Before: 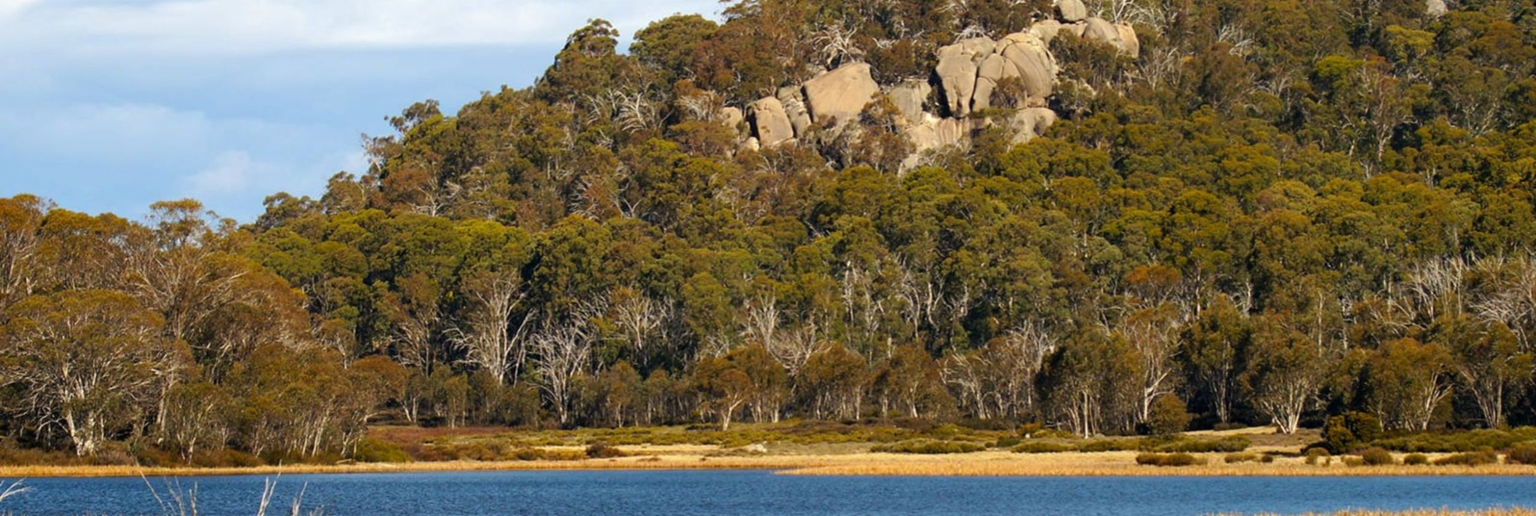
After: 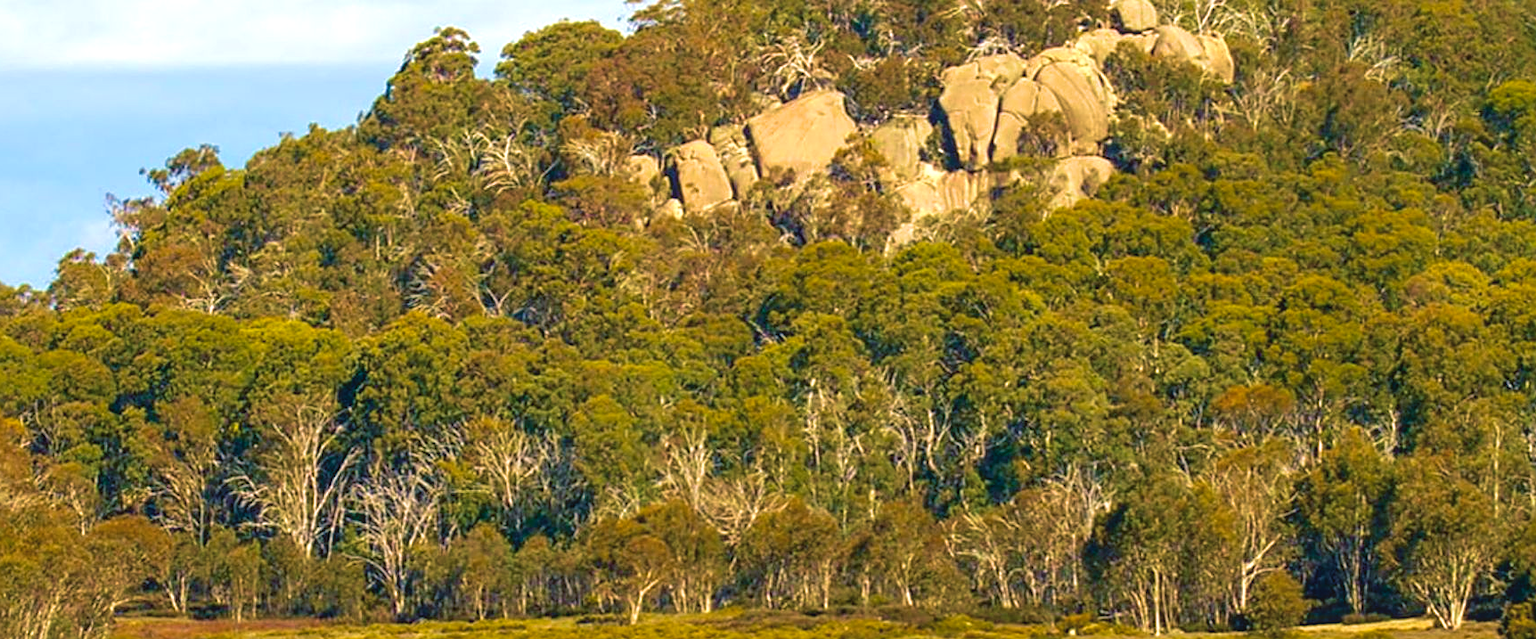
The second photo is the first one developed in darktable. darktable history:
exposure: black level correction 0, exposure 0.499 EV, compensate highlight preservation false
crop: left 18.765%, right 12.236%, bottom 14.432%
sharpen: on, module defaults
contrast brightness saturation: contrast -0.141, brightness 0.055, saturation -0.136
color balance rgb: shadows lift › chroma 7.165%, shadows lift › hue 245.75°, linear chroma grading › global chroma 15.088%, perceptual saturation grading › global saturation 25.83%
tone equalizer: on, module defaults
velvia: strength 74.2%
local contrast: on, module defaults
